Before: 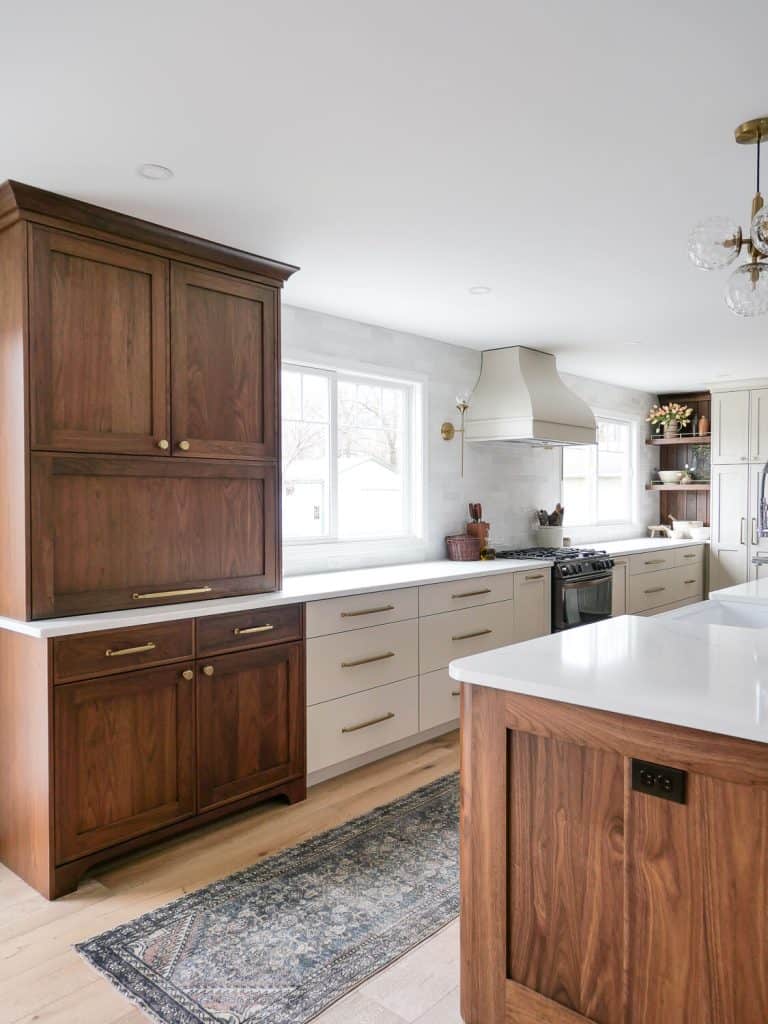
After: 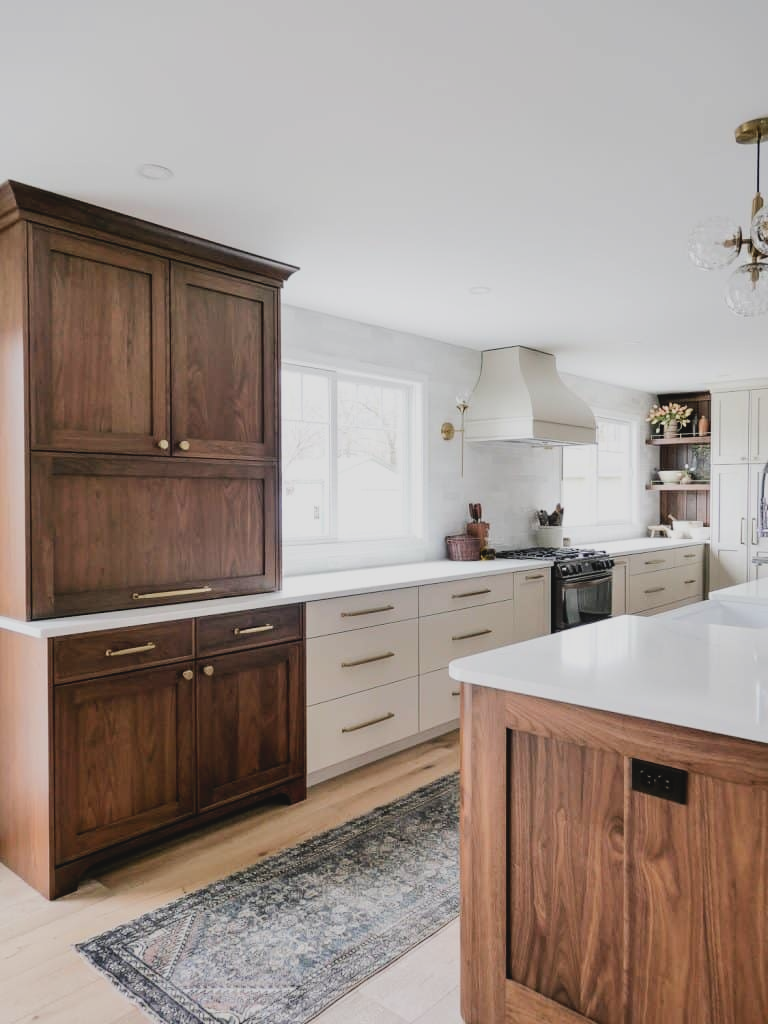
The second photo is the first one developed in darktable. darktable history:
filmic rgb: hardness 4.17
contrast brightness saturation: contrast -0.1, saturation -0.1
tone equalizer: -8 EV -0.417 EV, -7 EV -0.389 EV, -6 EV -0.333 EV, -5 EV -0.222 EV, -3 EV 0.222 EV, -2 EV 0.333 EV, -1 EV 0.389 EV, +0 EV 0.417 EV, edges refinement/feathering 500, mask exposure compensation -1.57 EV, preserve details no
